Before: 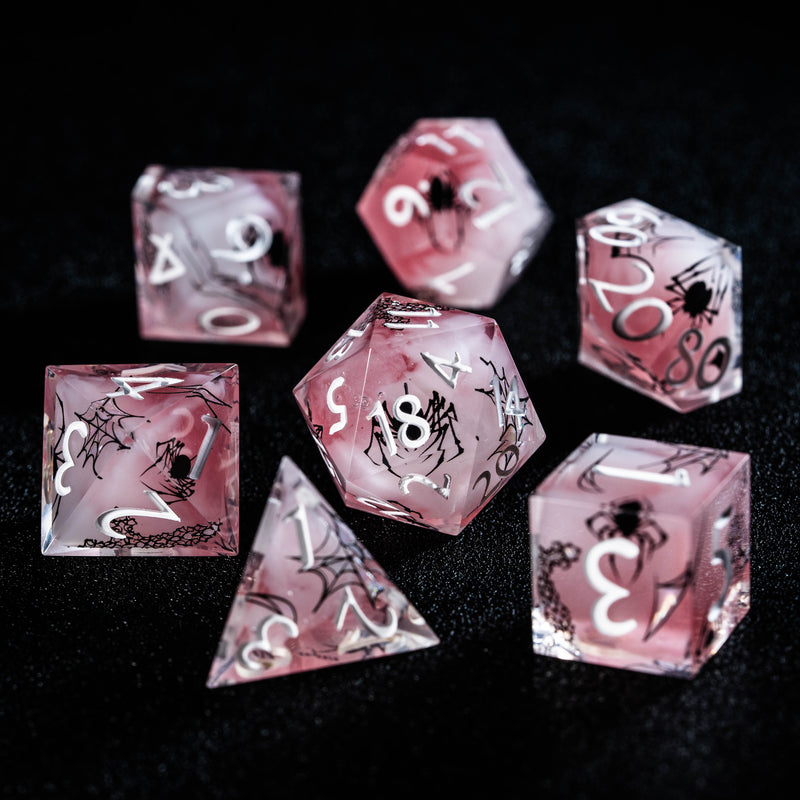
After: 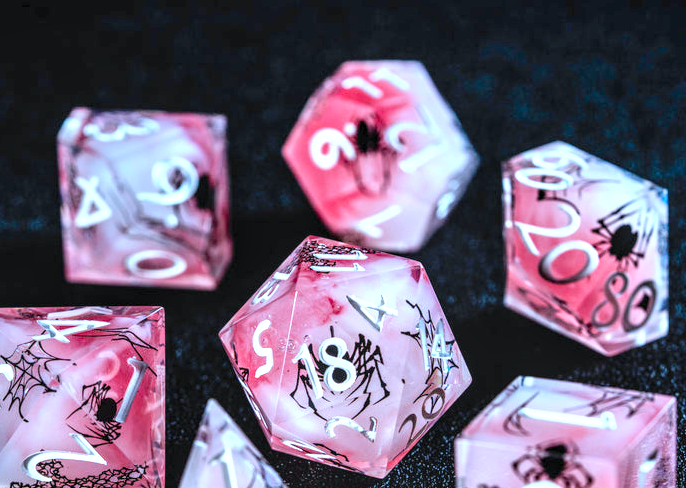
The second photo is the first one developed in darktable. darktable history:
exposure: black level correction 0, exposure 0.499 EV, compensate highlight preservation false
color balance rgb: highlights gain › chroma 0.63%, highlights gain › hue 55.44°, linear chroma grading › global chroma 15.445%, perceptual saturation grading › global saturation 14.989%, global vibrance 11.386%, contrast 4.933%
crop and rotate: left 9.344%, top 7.232%, right 4.844%, bottom 31.736%
shadows and highlights: soften with gaussian
local contrast: on, module defaults
levels: levels [0, 0.43, 0.984]
color correction: highlights a* -9.63, highlights b* -21.18
